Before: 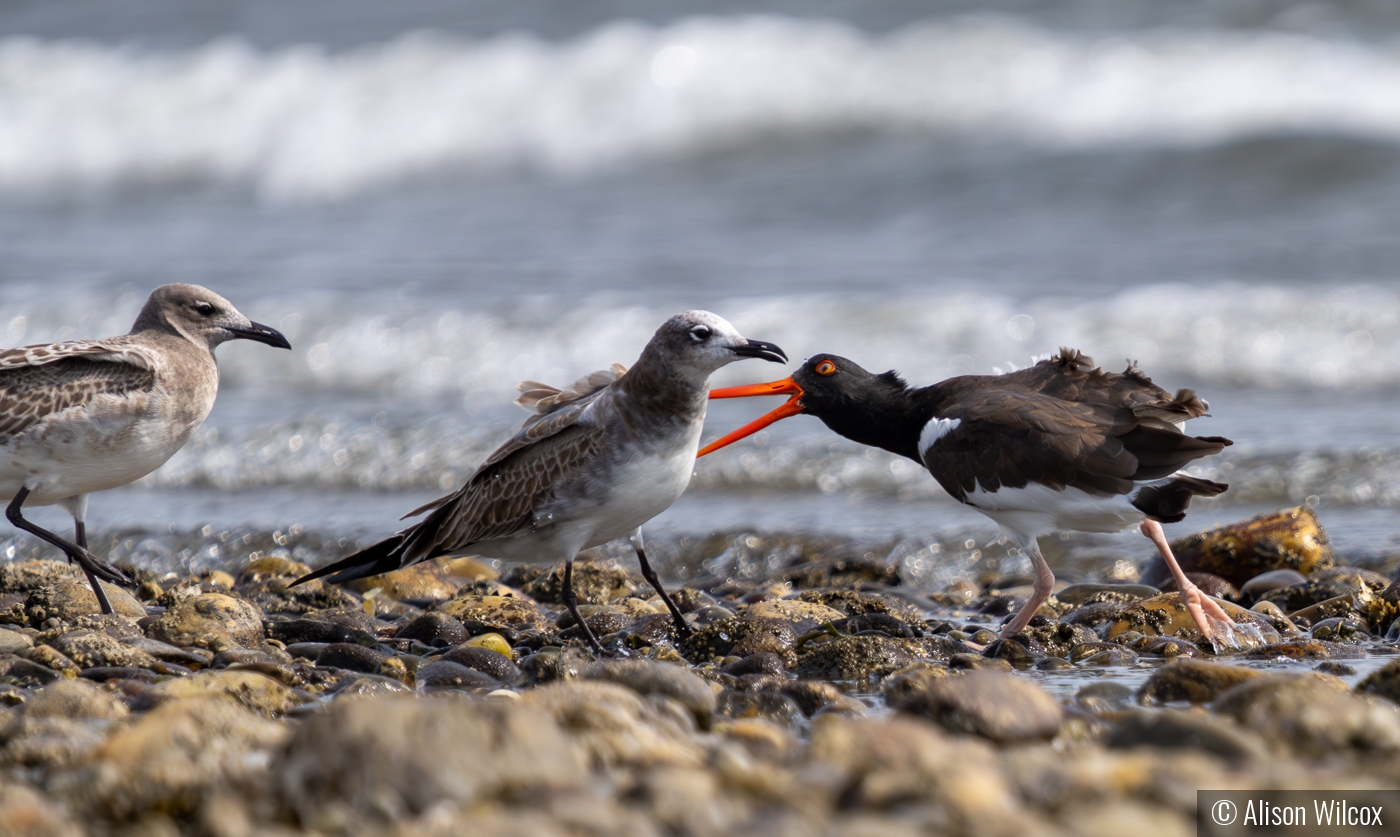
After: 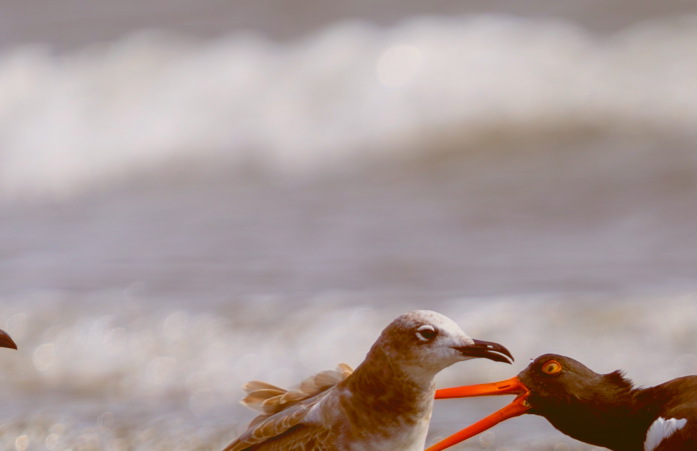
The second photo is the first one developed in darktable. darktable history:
color balance rgb: global offset › chroma 0.403%, global offset › hue 31.98°, perceptual saturation grading › global saturation 30.632%, global vibrance 20%
color correction: highlights a* -0.565, highlights b* 0.171, shadows a* 4.3, shadows b* 20.48
local contrast: detail 69%
crop: left 19.615%, right 30.551%, bottom 46.093%
